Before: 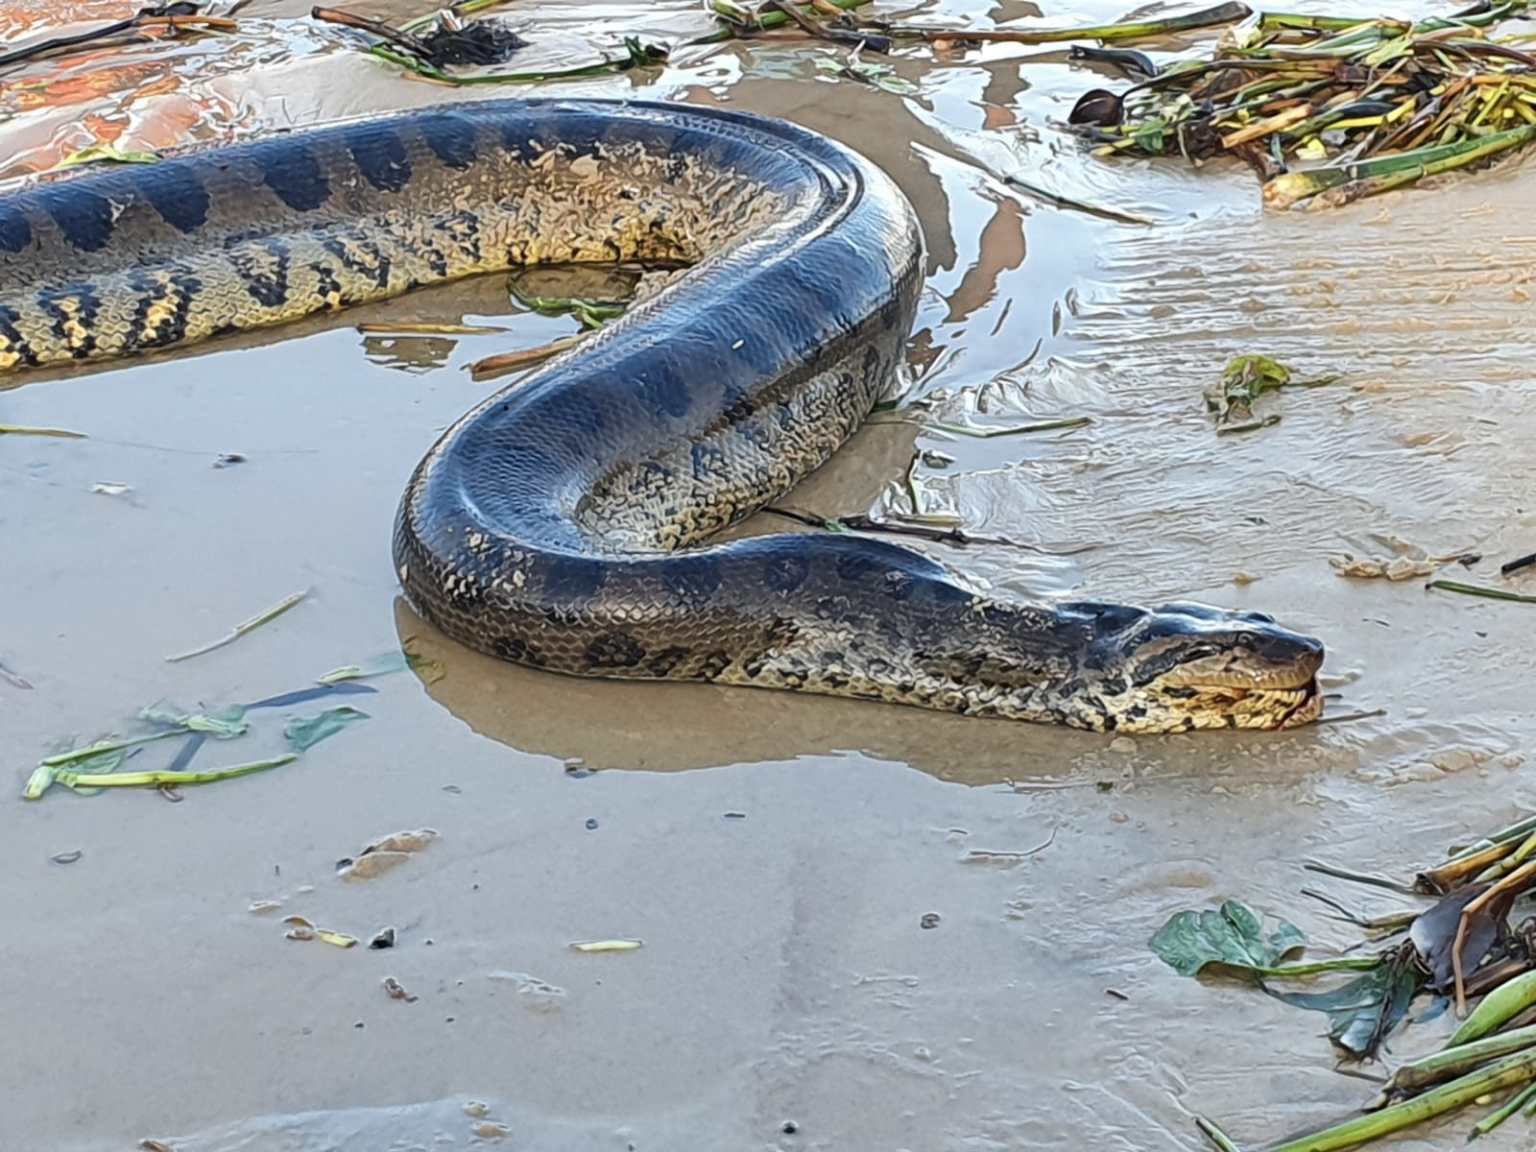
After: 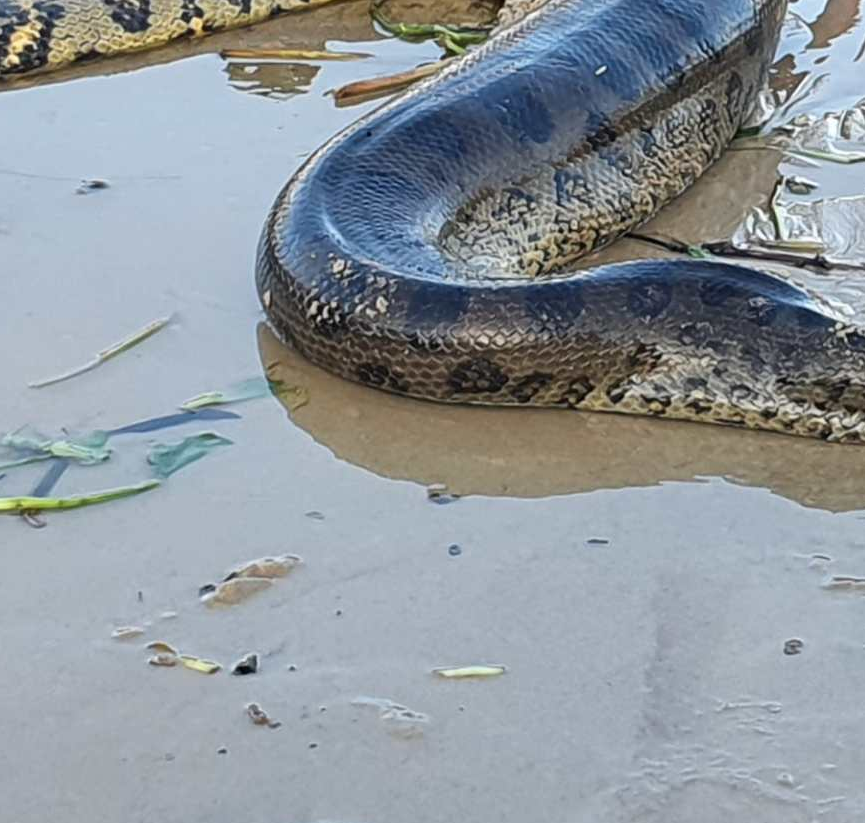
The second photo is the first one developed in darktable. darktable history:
crop: left 8.966%, top 23.852%, right 34.699%, bottom 4.703%
base curve: exposure shift 0, preserve colors none
